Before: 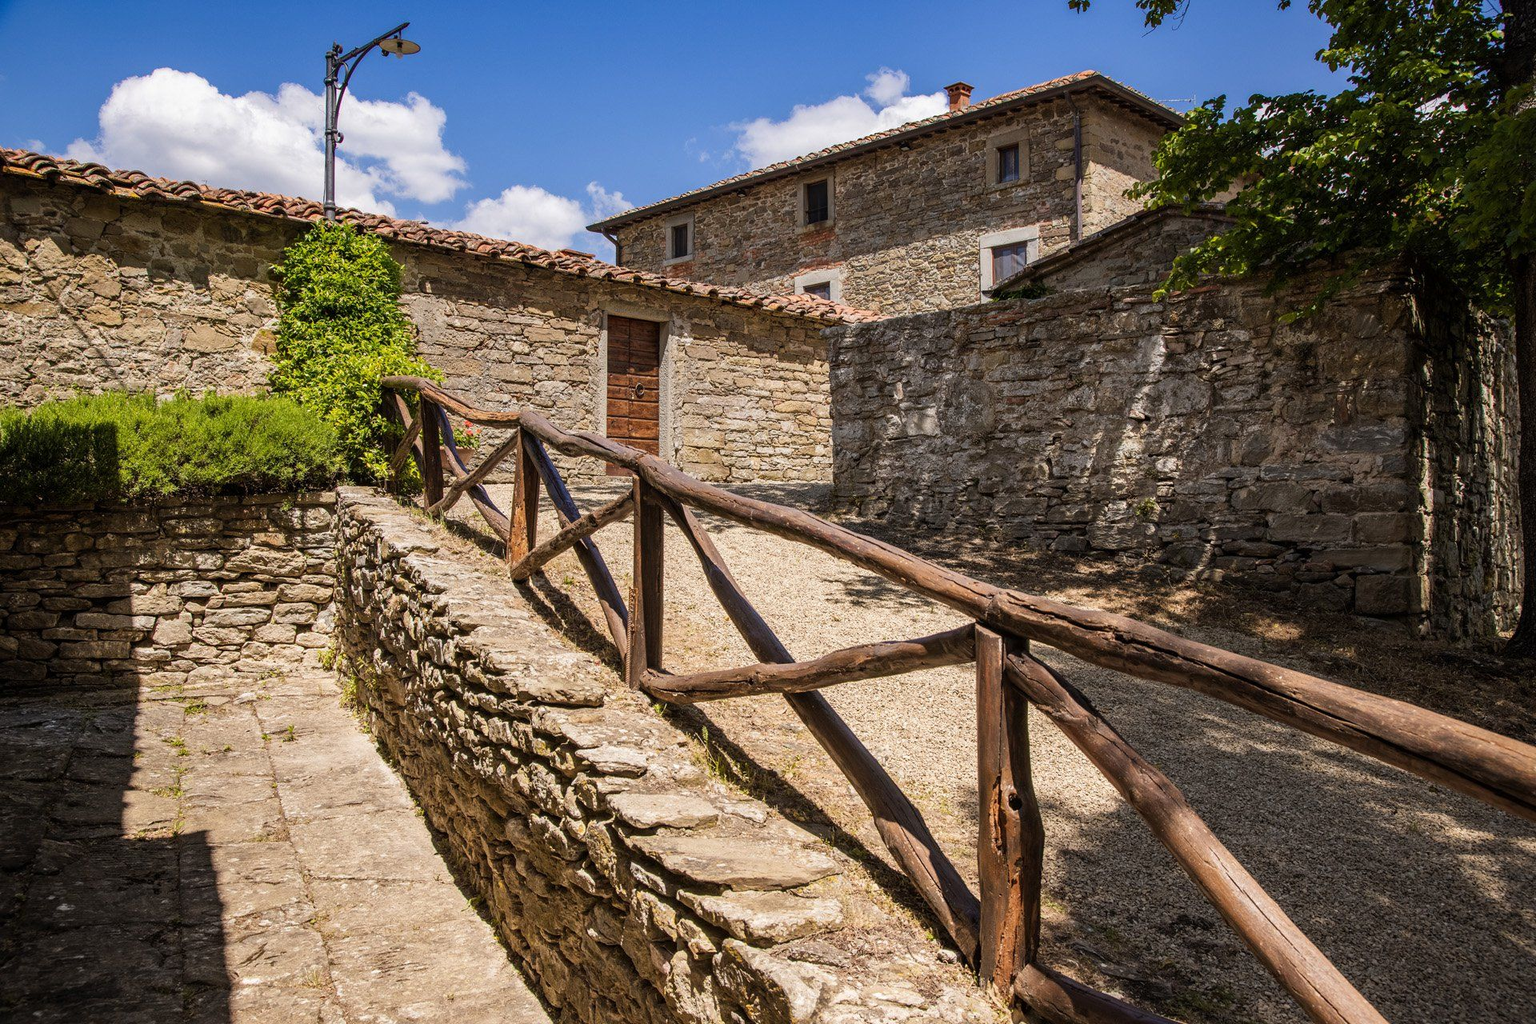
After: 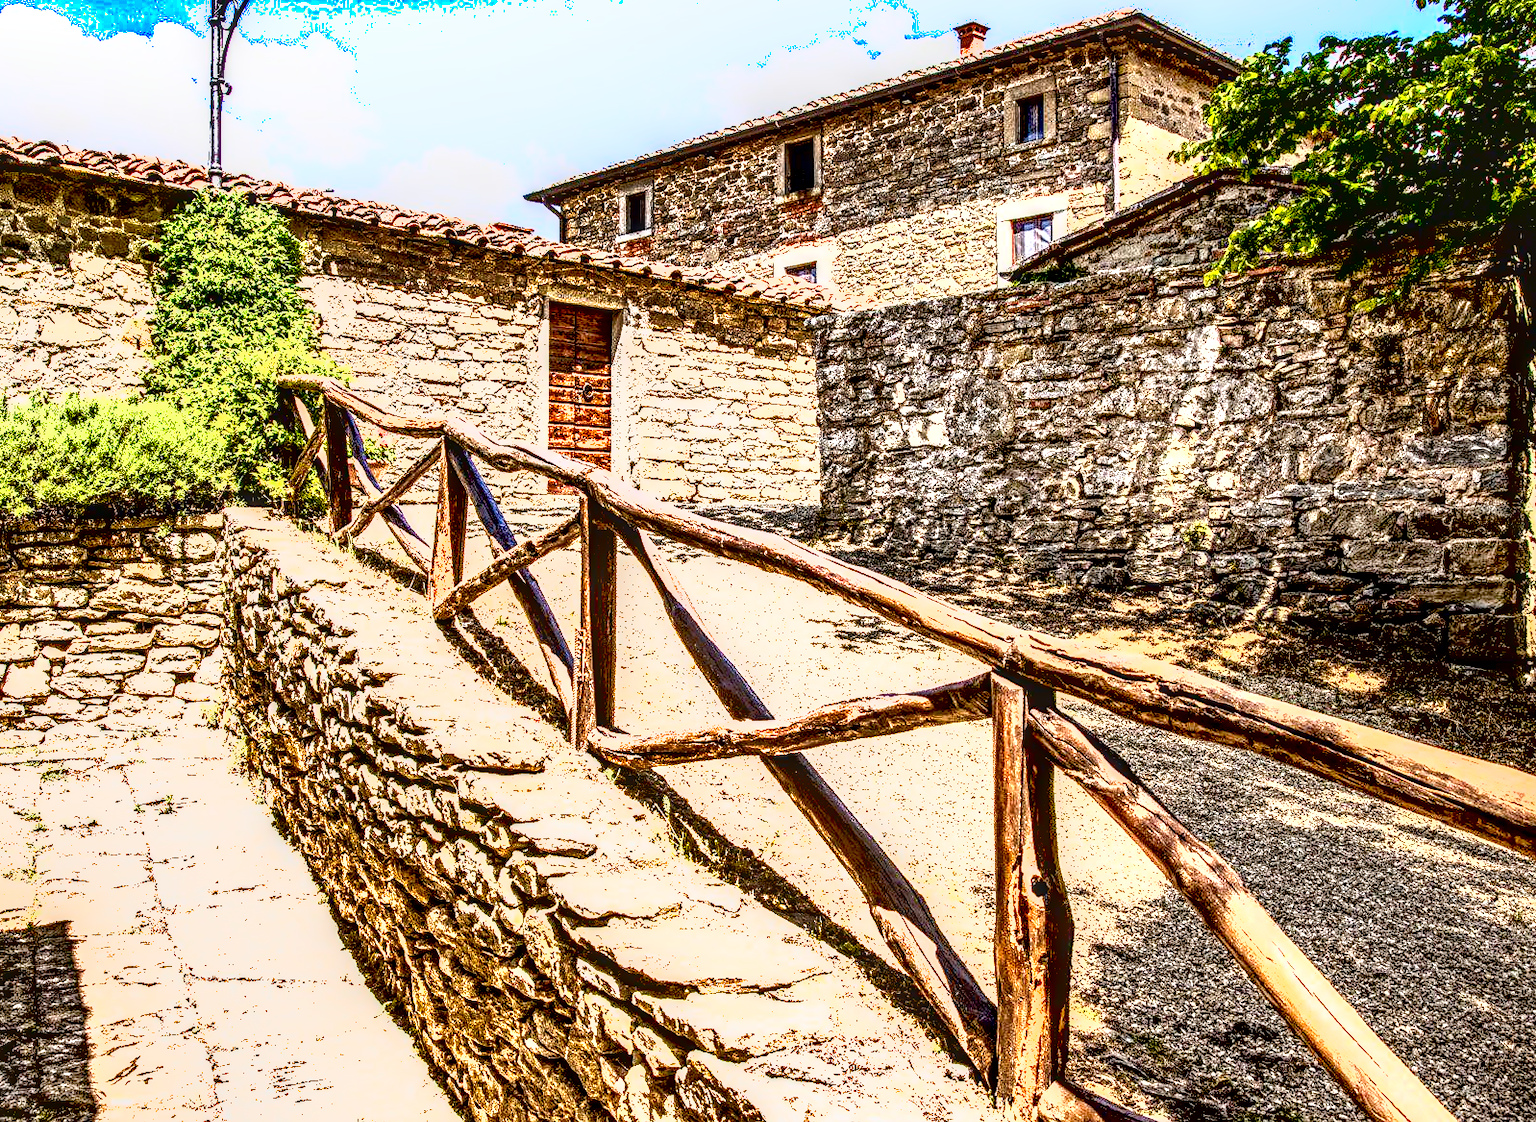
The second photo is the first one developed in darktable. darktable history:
exposure: black level correction 0.014, exposure 1.771 EV, compensate highlight preservation false
local contrast: highlights 2%, shadows 1%, detail 182%
haze removal: compatibility mode true, adaptive false
contrast equalizer: octaves 7, y [[0.5, 0.501, 0.525, 0.597, 0.58, 0.514], [0.5 ×6], [0.5 ×6], [0 ×6], [0 ×6]]
crop: left 9.833%, top 6.266%, right 6.905%, bottom 2.408%
tone equalizer: -8 EV -0.756 EV, -7 EV -0.729 EV, -6 EV -0.603 EV, -5 EV -0.421 EV, -3 EV 0.394 EV, -2 EV 0.6 EV, -1 EV 0.679 EV, +0 EV 0.752 EV
shadows and highlights: shadows 19.74, highlights -85.15, soften with gaussian
